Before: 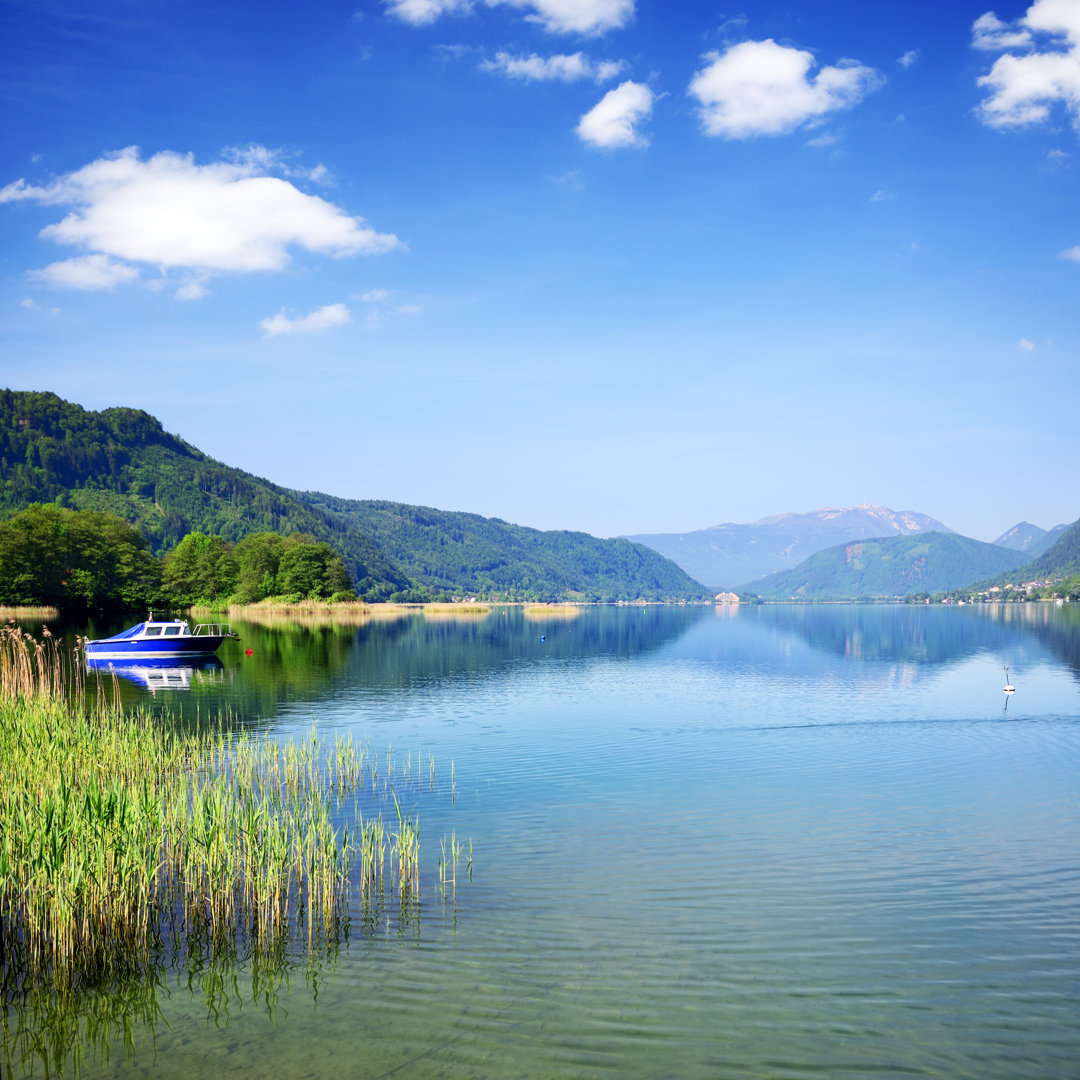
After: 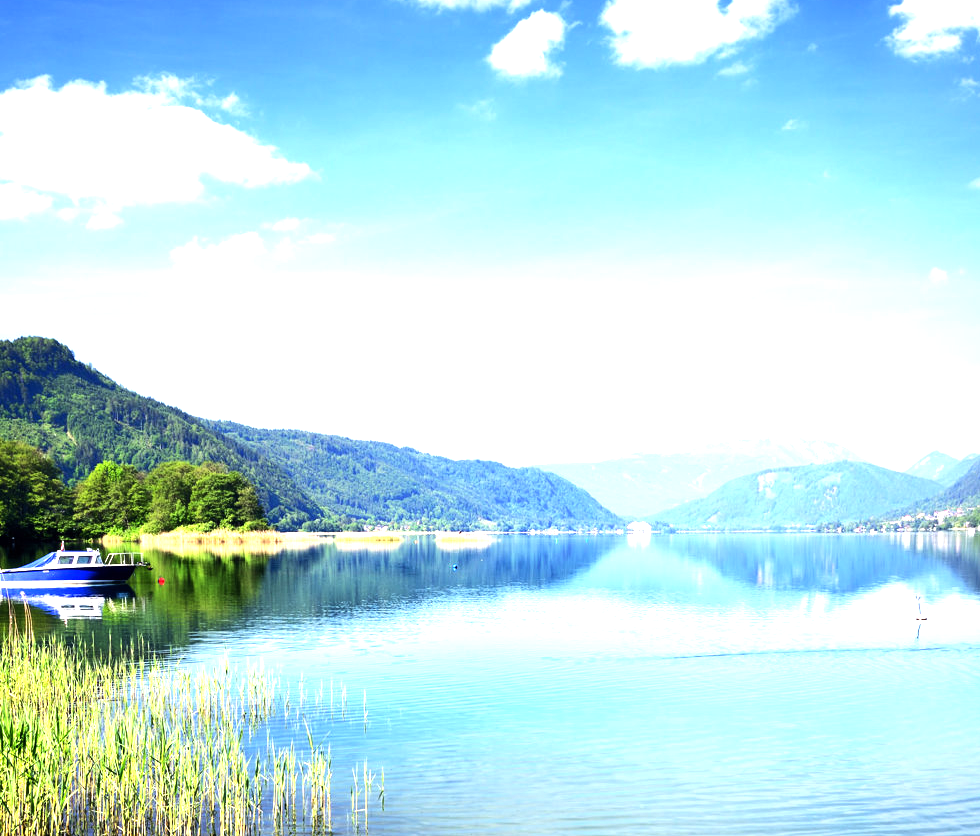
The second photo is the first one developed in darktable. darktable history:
crop: left 8.155%, top 6.611%, bottom 15.385%
exposure: exposure 0.6 EV, compensate highlight preservation false
tone equalizer: -8 EV -0.75 EV, -7 EV -0.7 EV, -6 EV -0.6 EV, -5 EV -0.4 EV, -3 EV 0.4 EV, -2 EV 0.6 EV, -1 EV 0.7 EV, +0 EV 0.75 EV, edges refinement/feathering 500, mask exposure compensation -1.57 EV, preserve details no
